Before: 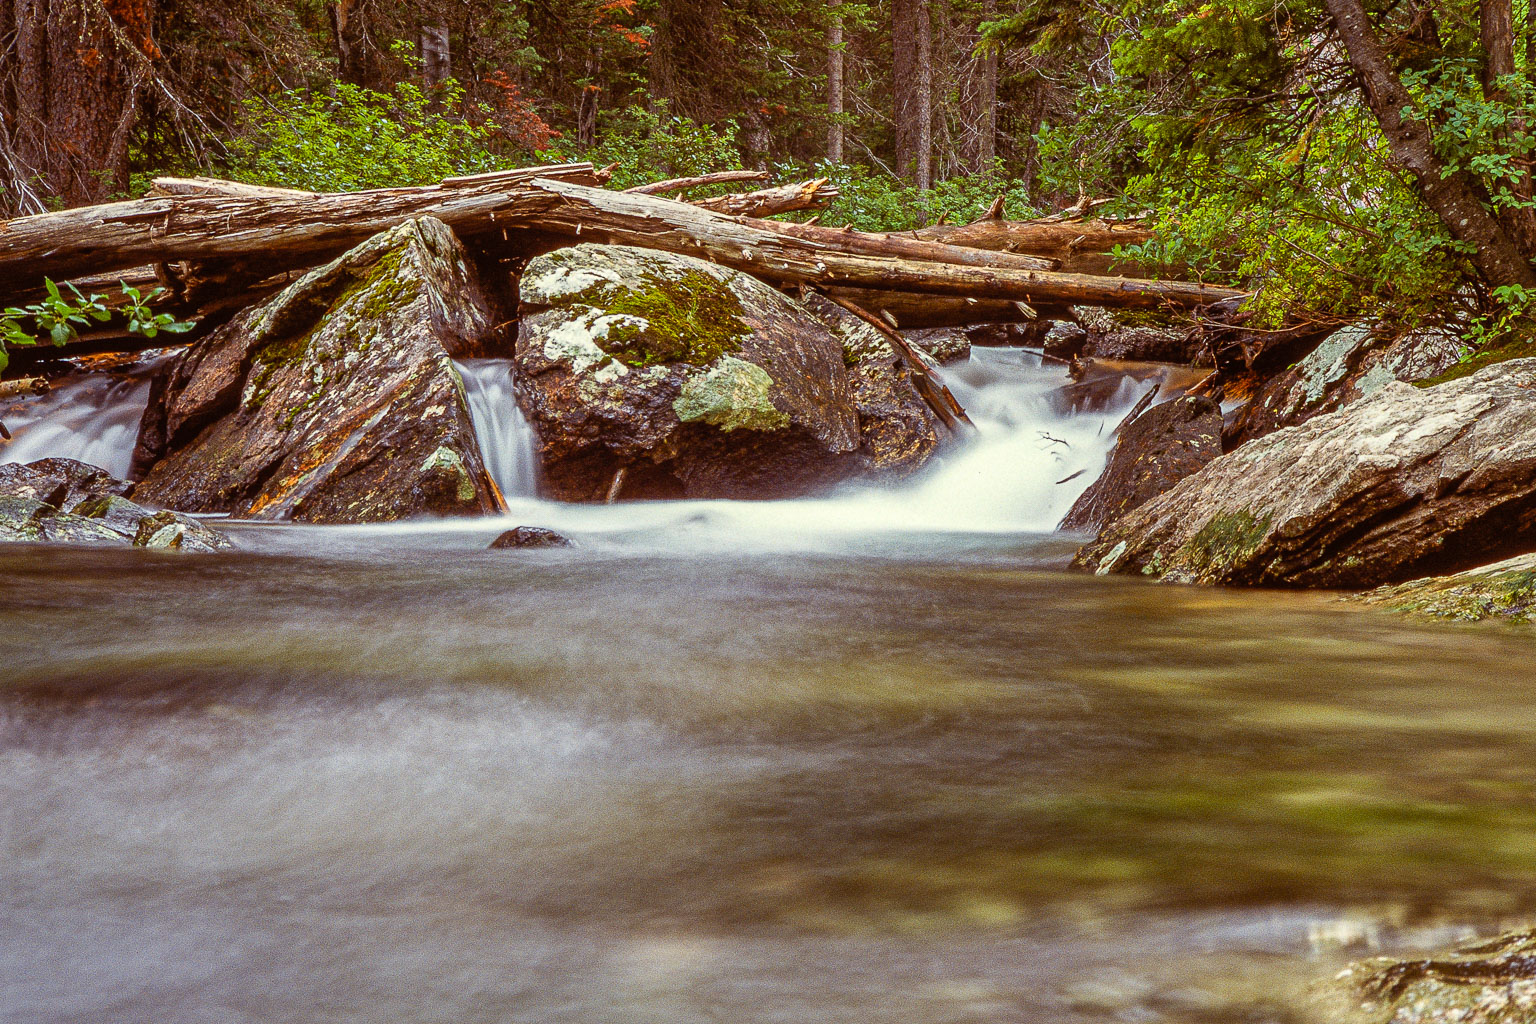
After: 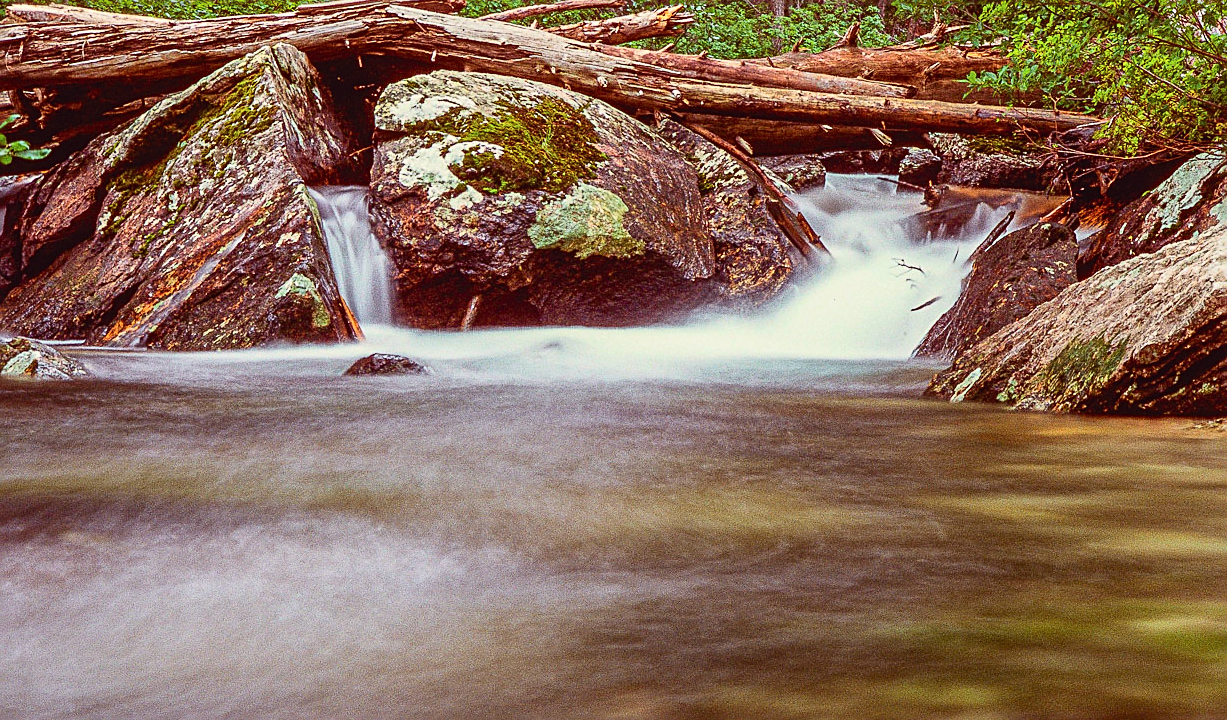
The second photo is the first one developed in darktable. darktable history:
tone curve: curves: ch0 [(0, 0.025) (0.15, 0.143) (0.452, 0.486) (0.751, 0.788) (1, 0.961)]; ch1 [(0, 0) (0.43, 0.408) (0.476, 0.469) (0.497, 0.507) (0.546, 0.571) (0.566, 0.607) (0.62, 0.657) (1, 1)]; ch2 [(0, 0) (0.386, 0.397) (0.505, 0.498) (0.547, 0.546) (0.579, 0.58) (1, 1)], color space Lab, independent channels, preserve colors none
sharpen: on, module defaults
crop: left 9.477%, top 16.927%, right 10.602%, bottom 12.3%
